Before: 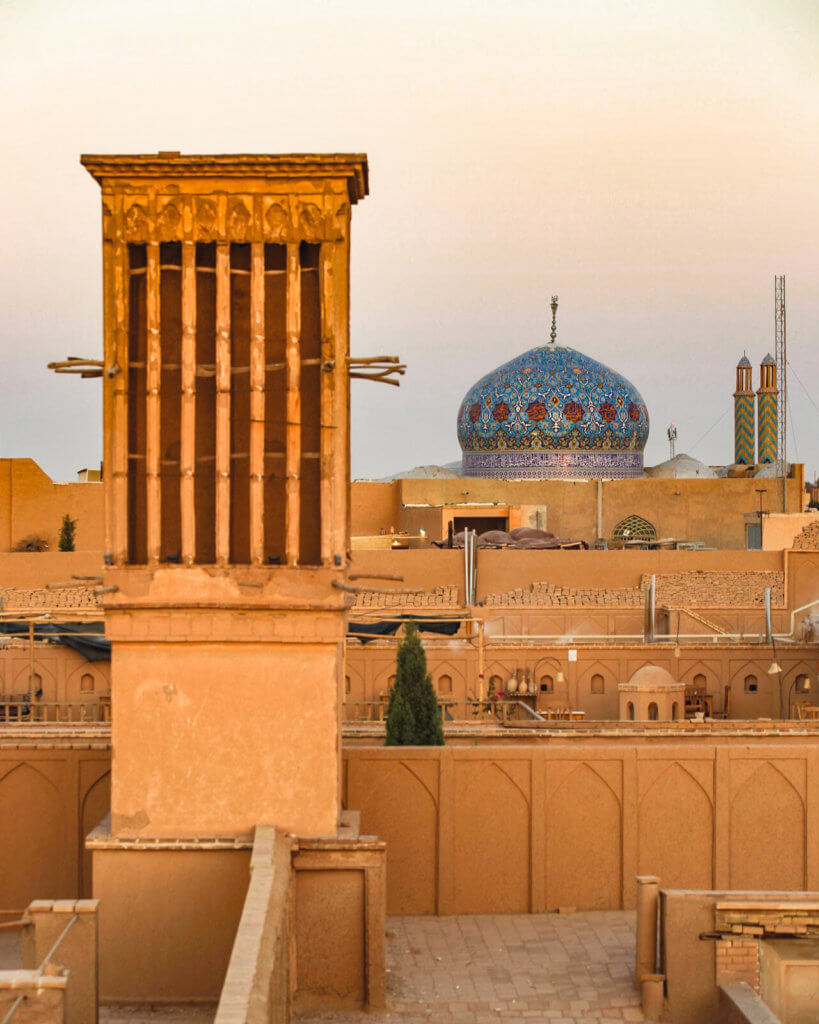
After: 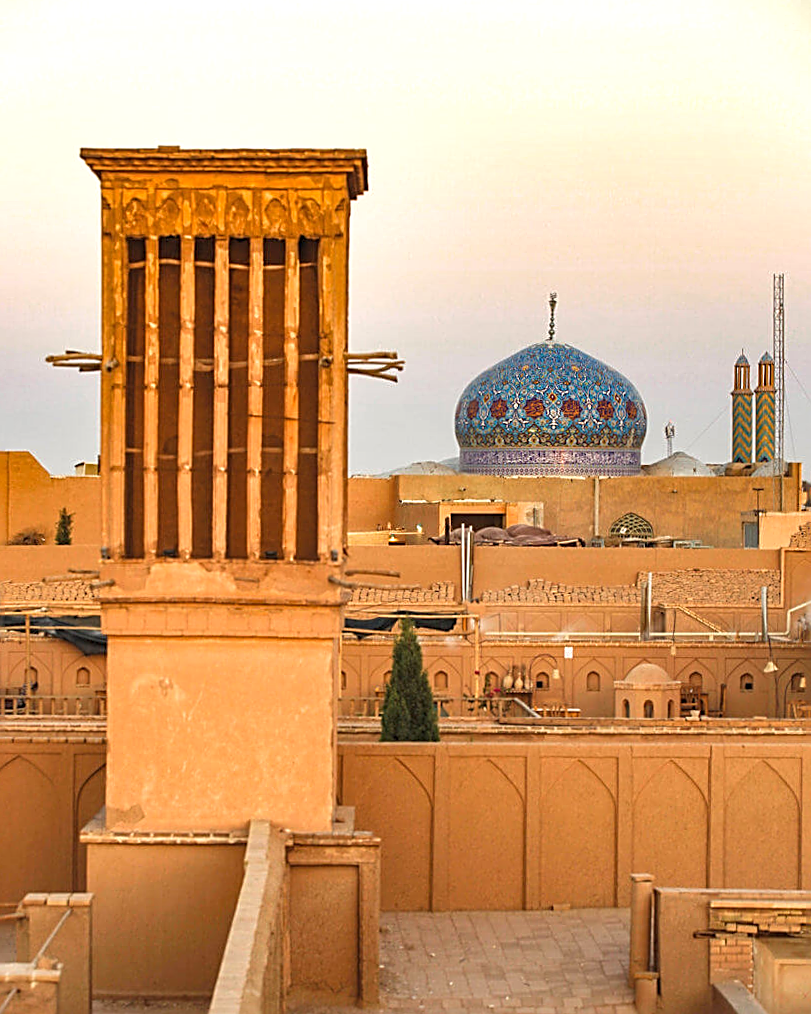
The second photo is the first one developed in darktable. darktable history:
shadows and highlights: shadows 25.1, highlights -24.32
crop and rotate: angle -0.418°
sharpen: amount 0.885
exposure: exposure 0.29 EV, compensate highlight preservation false
